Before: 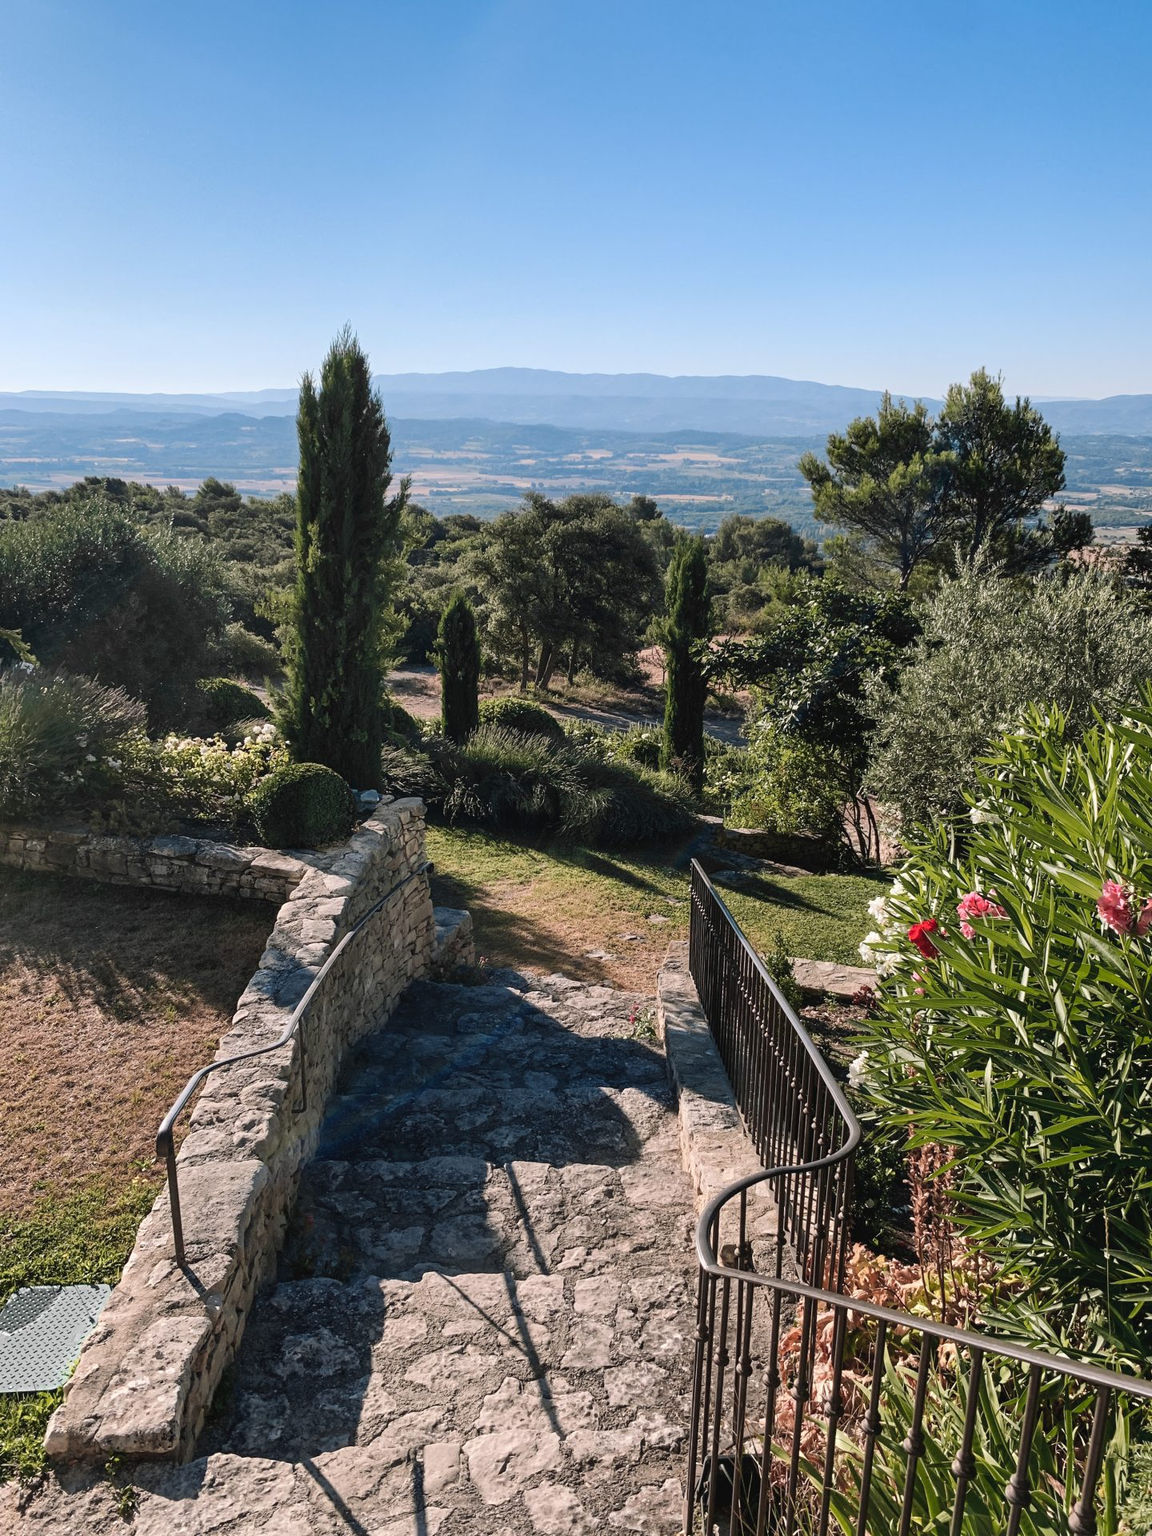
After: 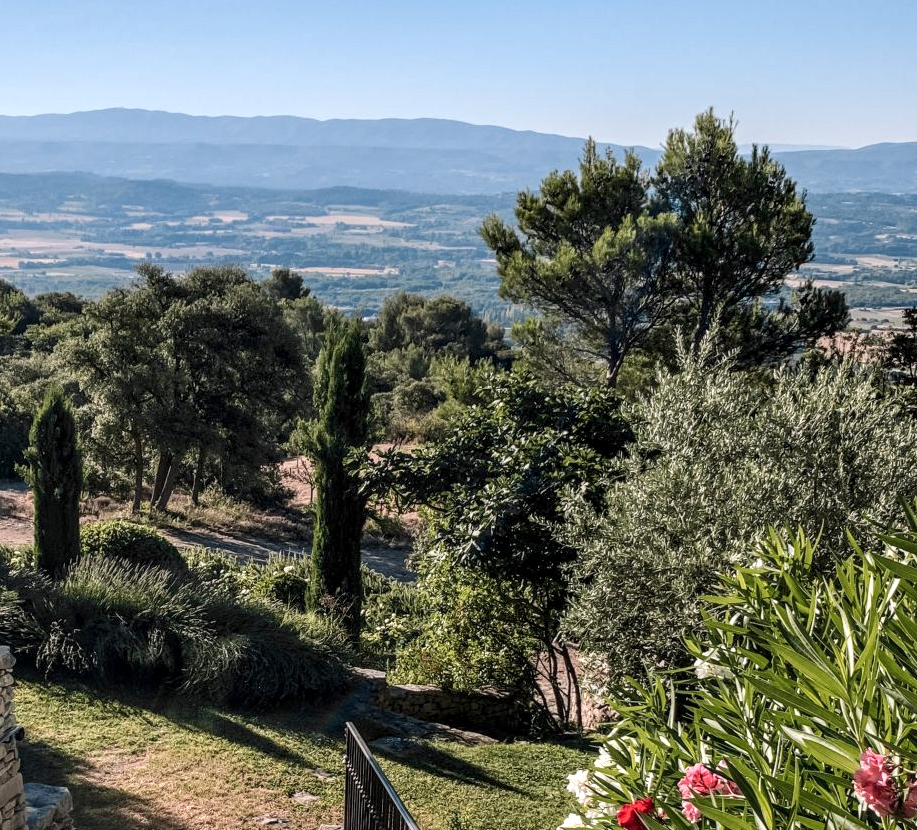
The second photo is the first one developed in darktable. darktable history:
tone equalizer: on, module defaults
local contrast: detail 142%
crop: left 36.005%, top 18.293%, right 0.31%, bottom 38.444%
